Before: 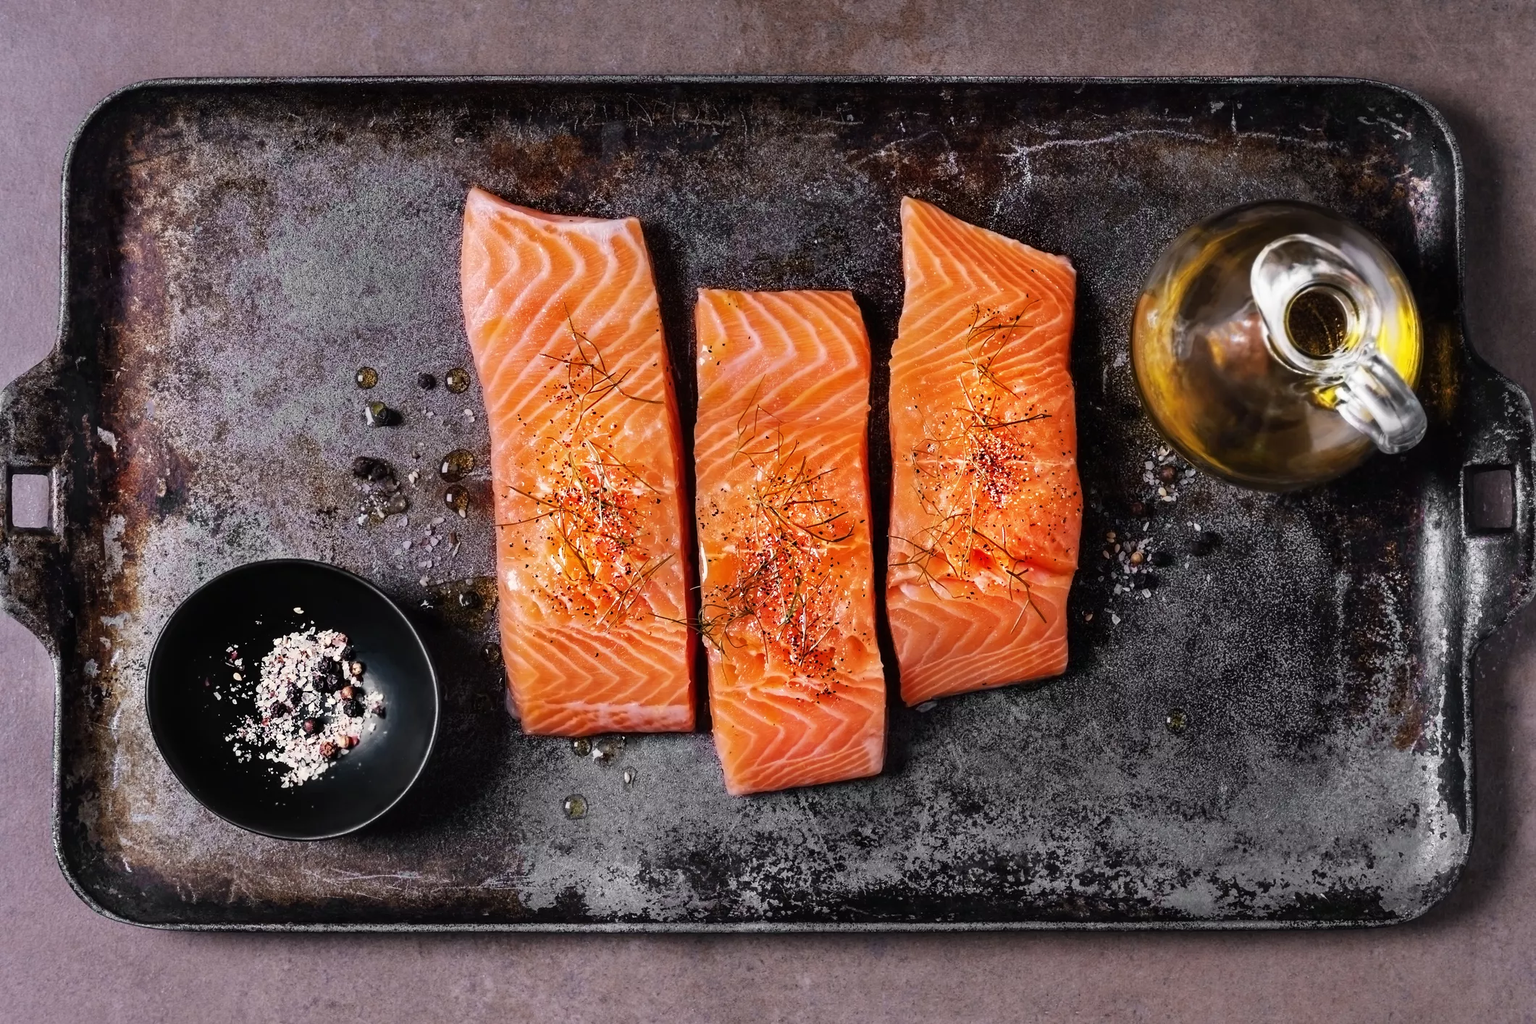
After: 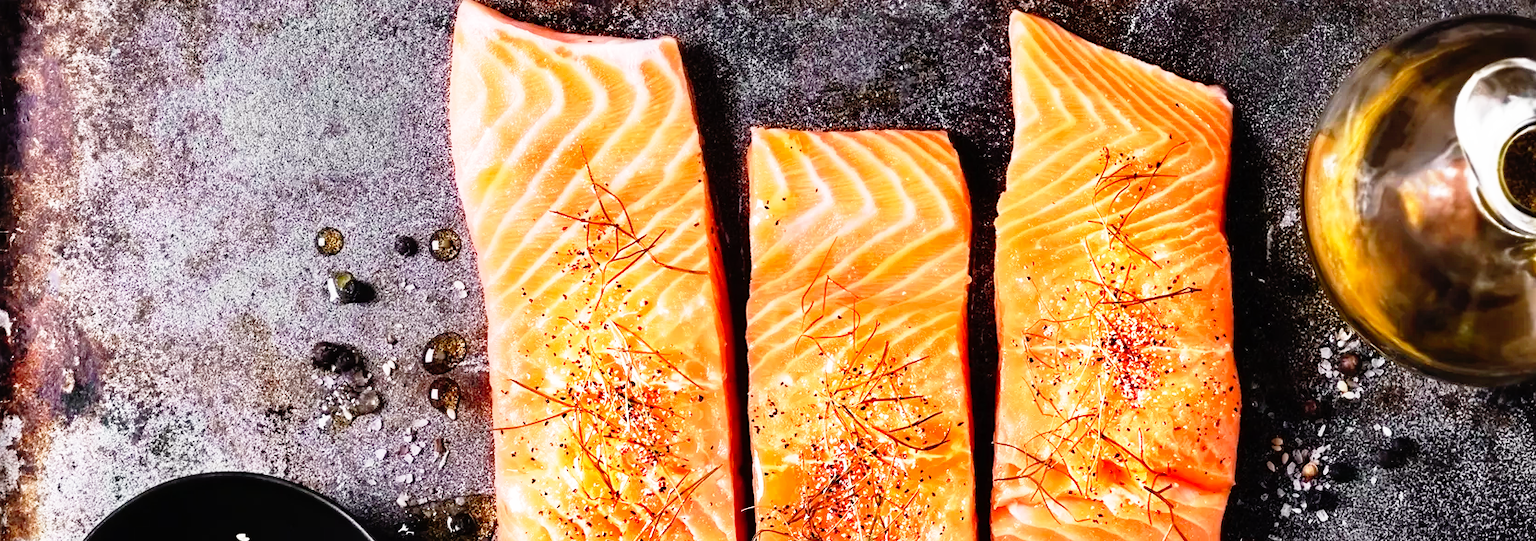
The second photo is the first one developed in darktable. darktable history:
crop: left 7.036%, top 18.398%, right 14.379%, bottom 40.043%
base curve: curves: ch0 [(0, 0) (0.012, 0.01) (0.073, 0.168) (0.31, 0.711) (0.645, 0.957) (1, 1)], preserve colors none
